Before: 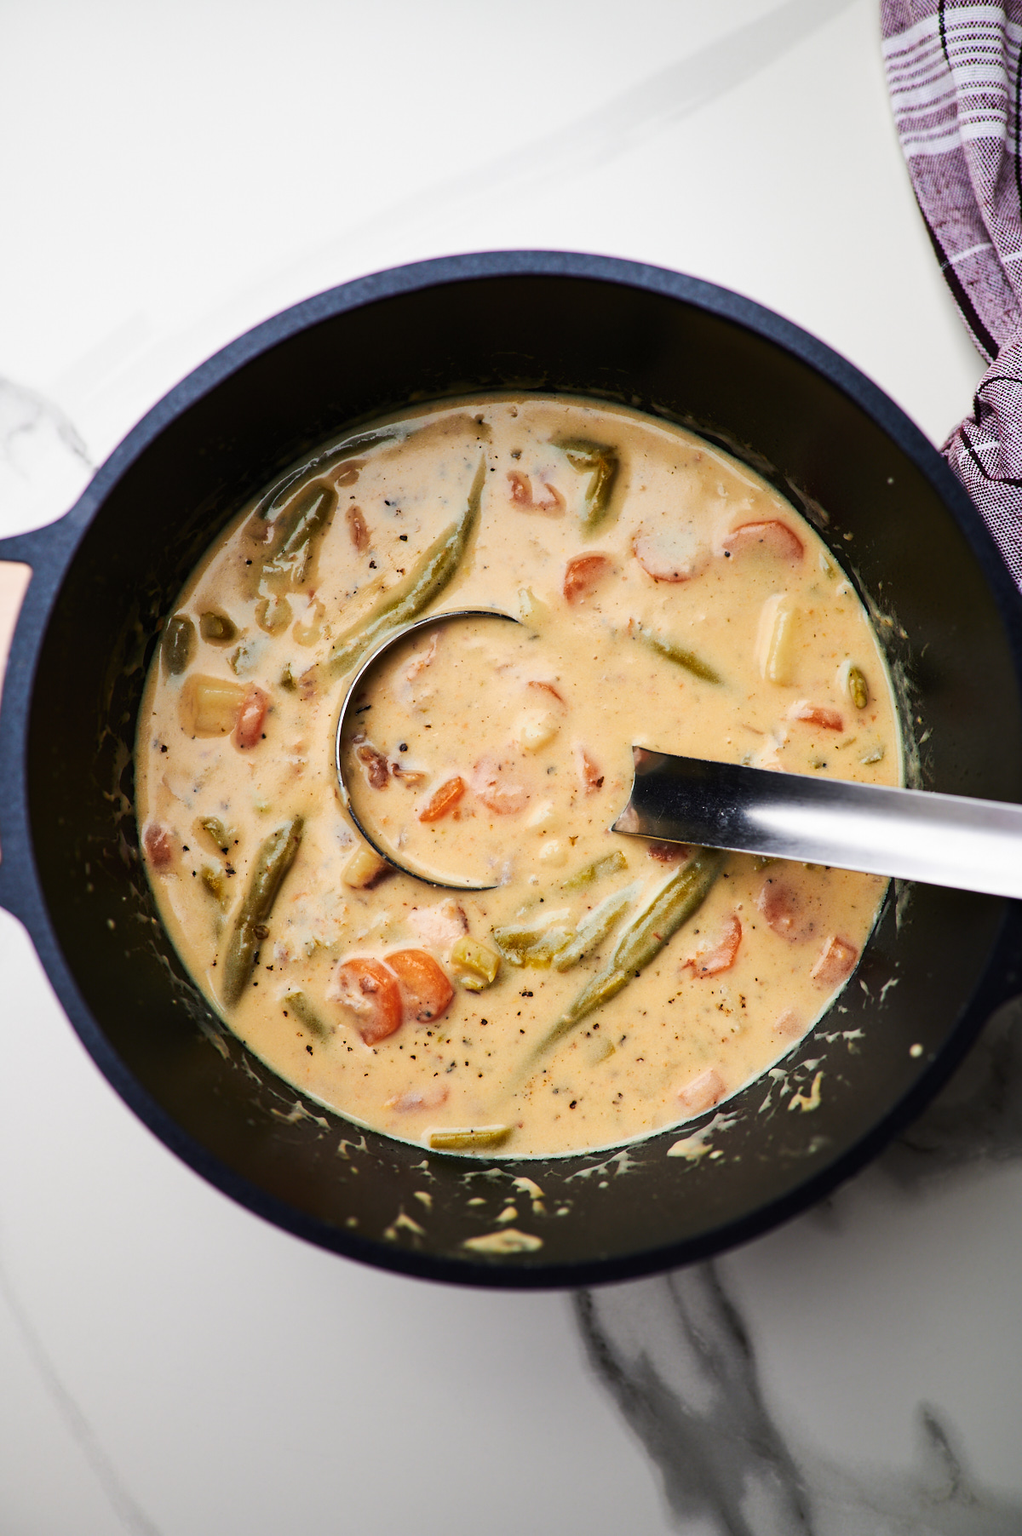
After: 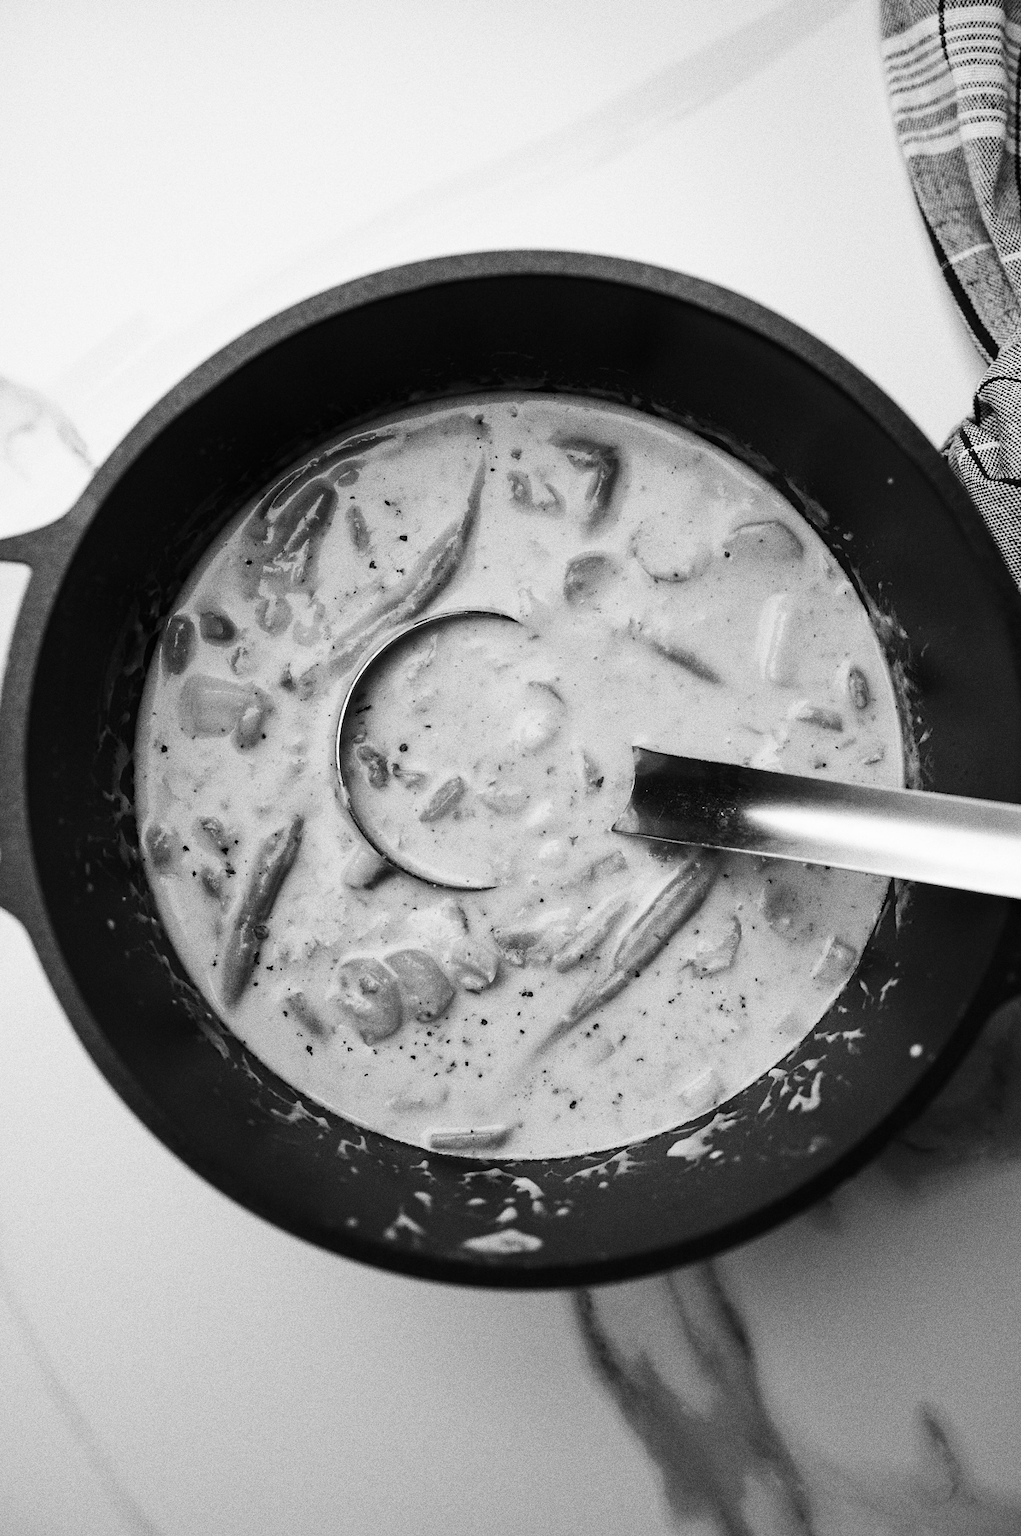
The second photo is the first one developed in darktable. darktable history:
grain: coarseness 0.09 ISO, strength 40%
monochrome: on, module defaults
